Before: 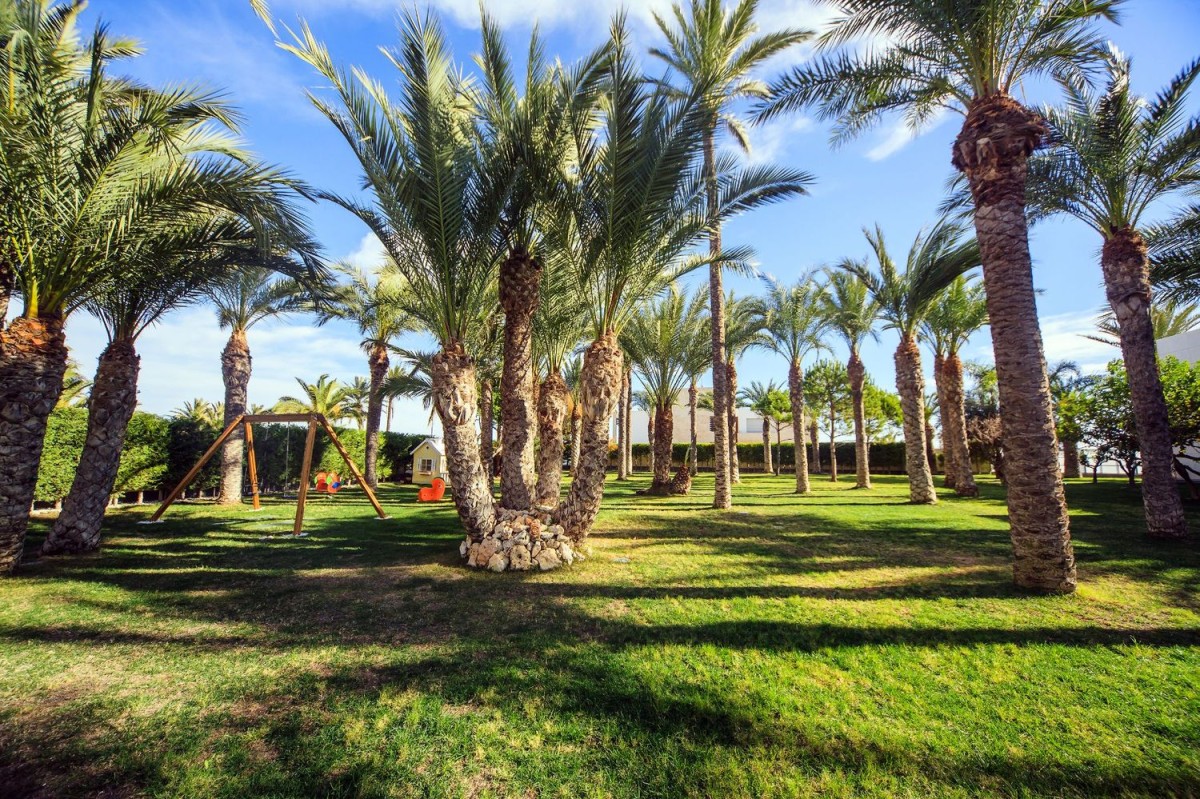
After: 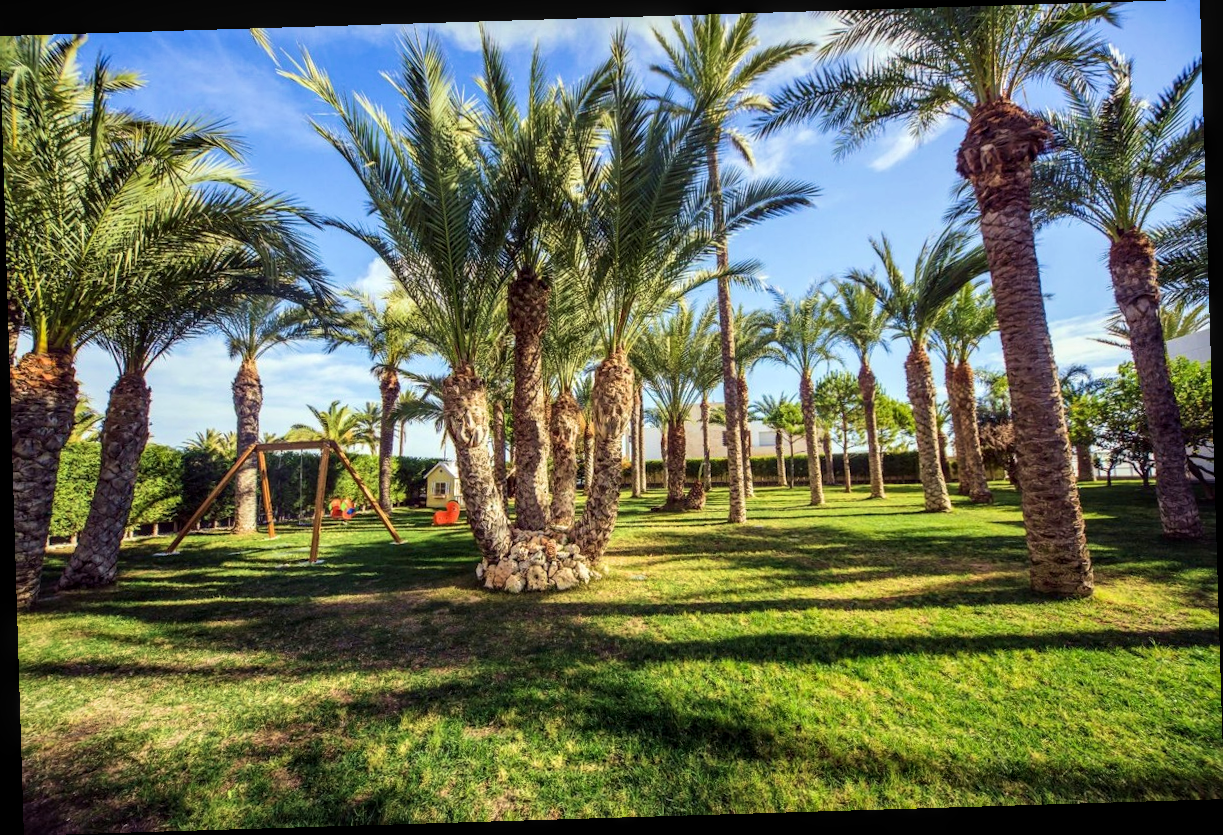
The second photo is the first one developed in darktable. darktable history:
rotate and perspective: rotation -1.75°, automatic cropping off
local contrast: on, module defaults
velvia: strength 27%
